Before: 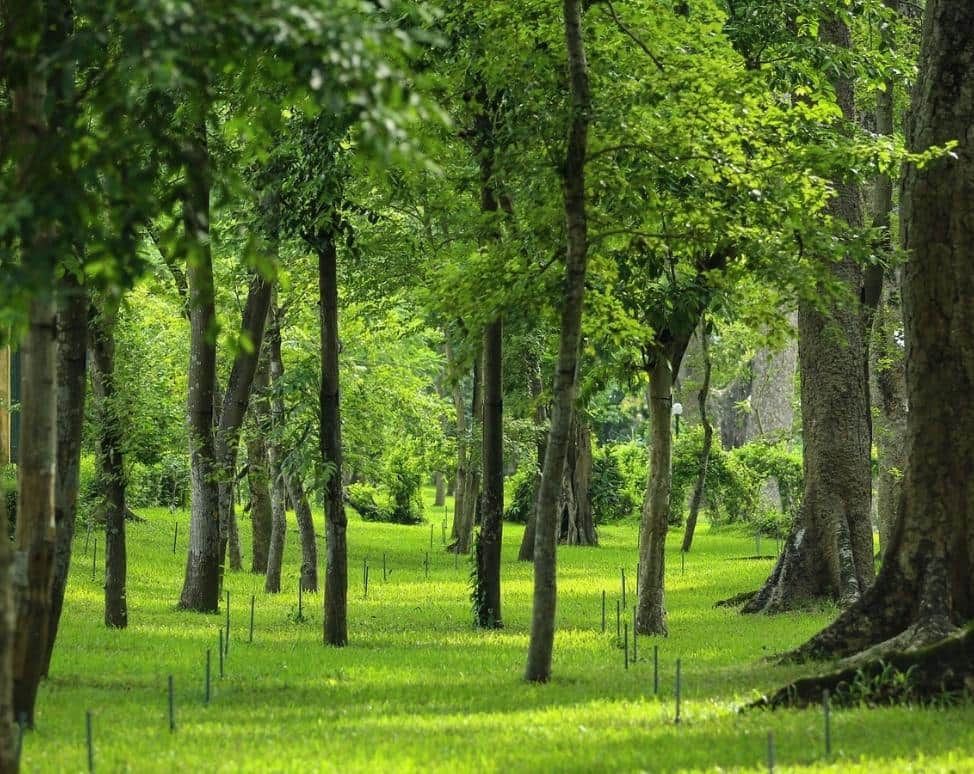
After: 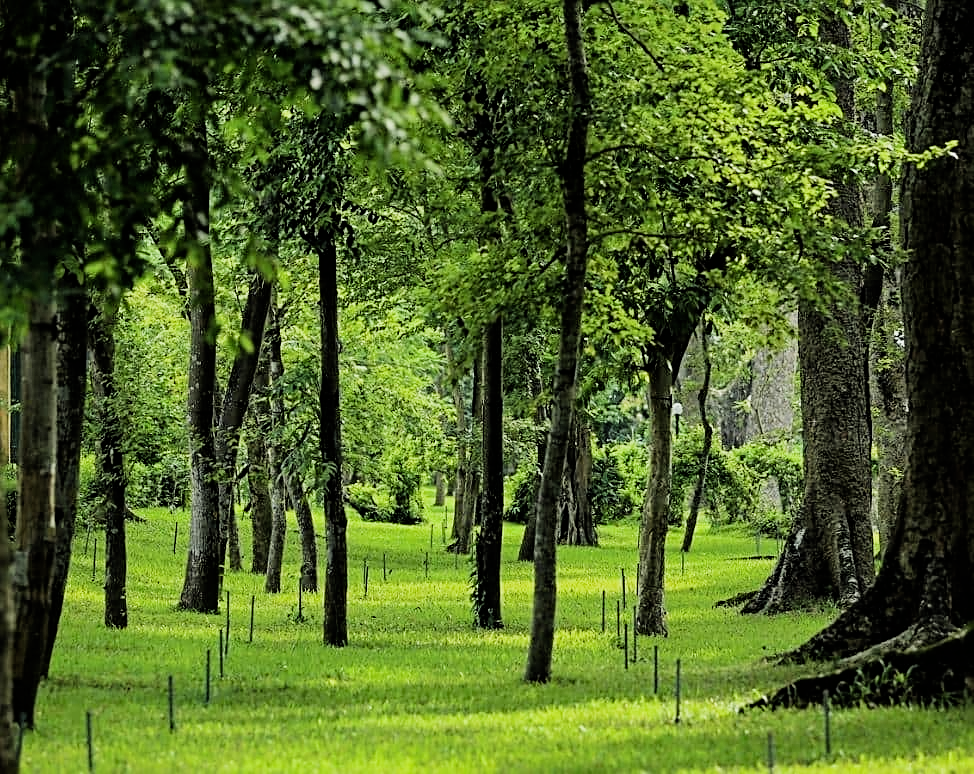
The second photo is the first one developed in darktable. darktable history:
filmic rgb: black relative exposure -5 EV, hardness 2.88, contrast 1.3, highlights saturation mix -10%
sharpen: radius 2.543, amount 0.636
